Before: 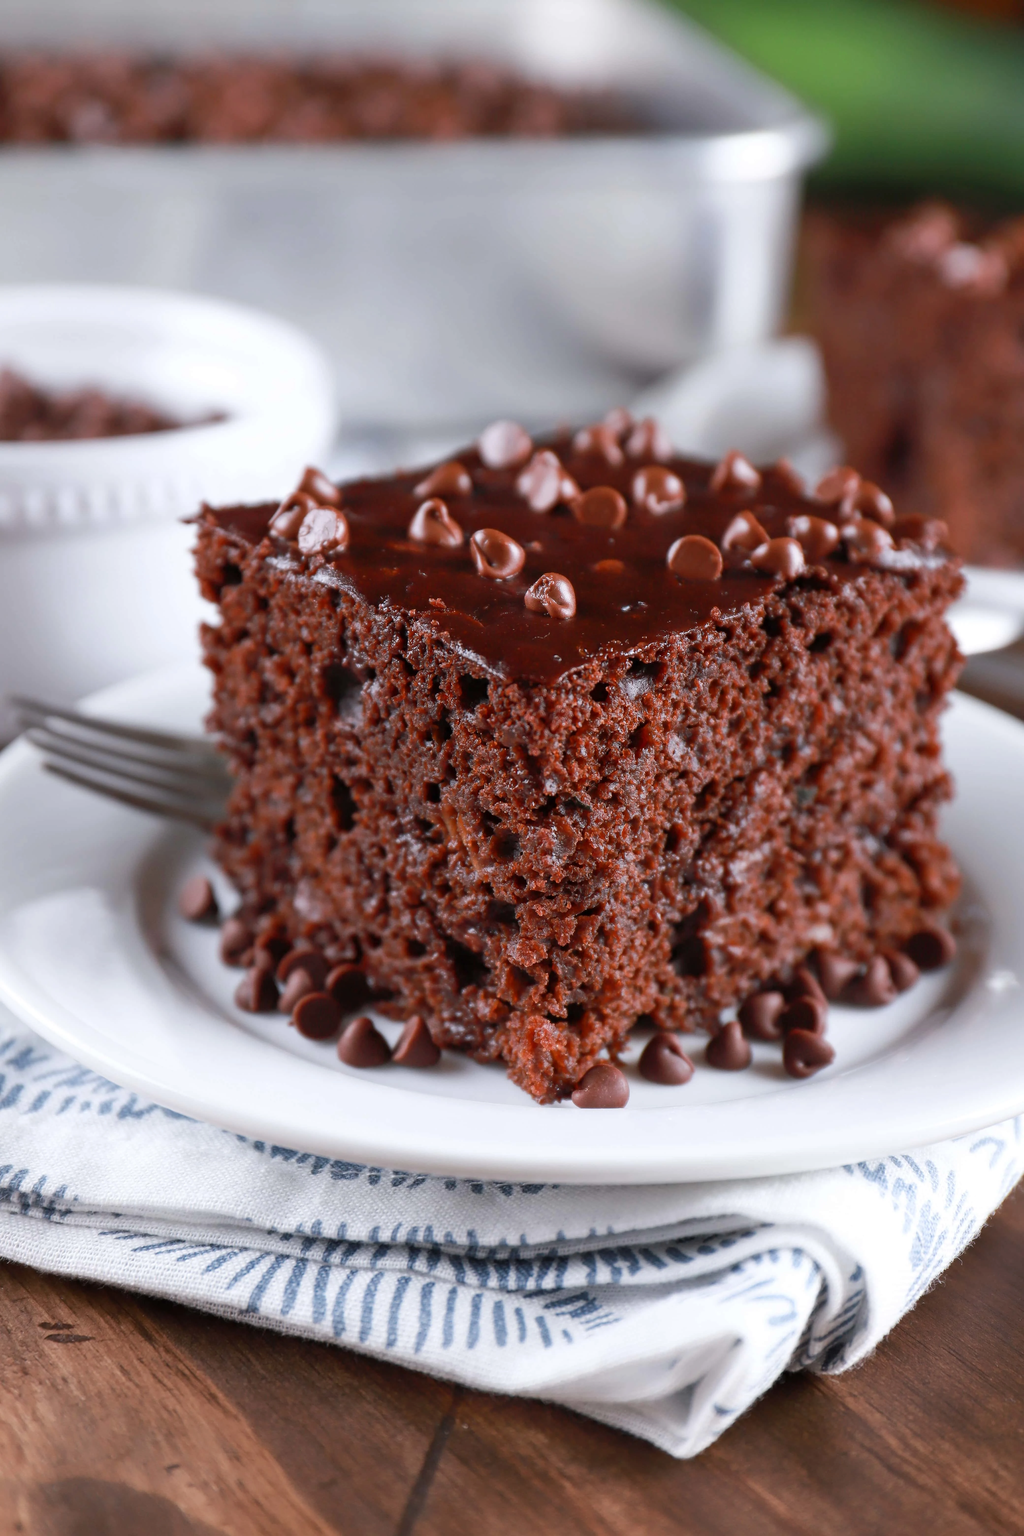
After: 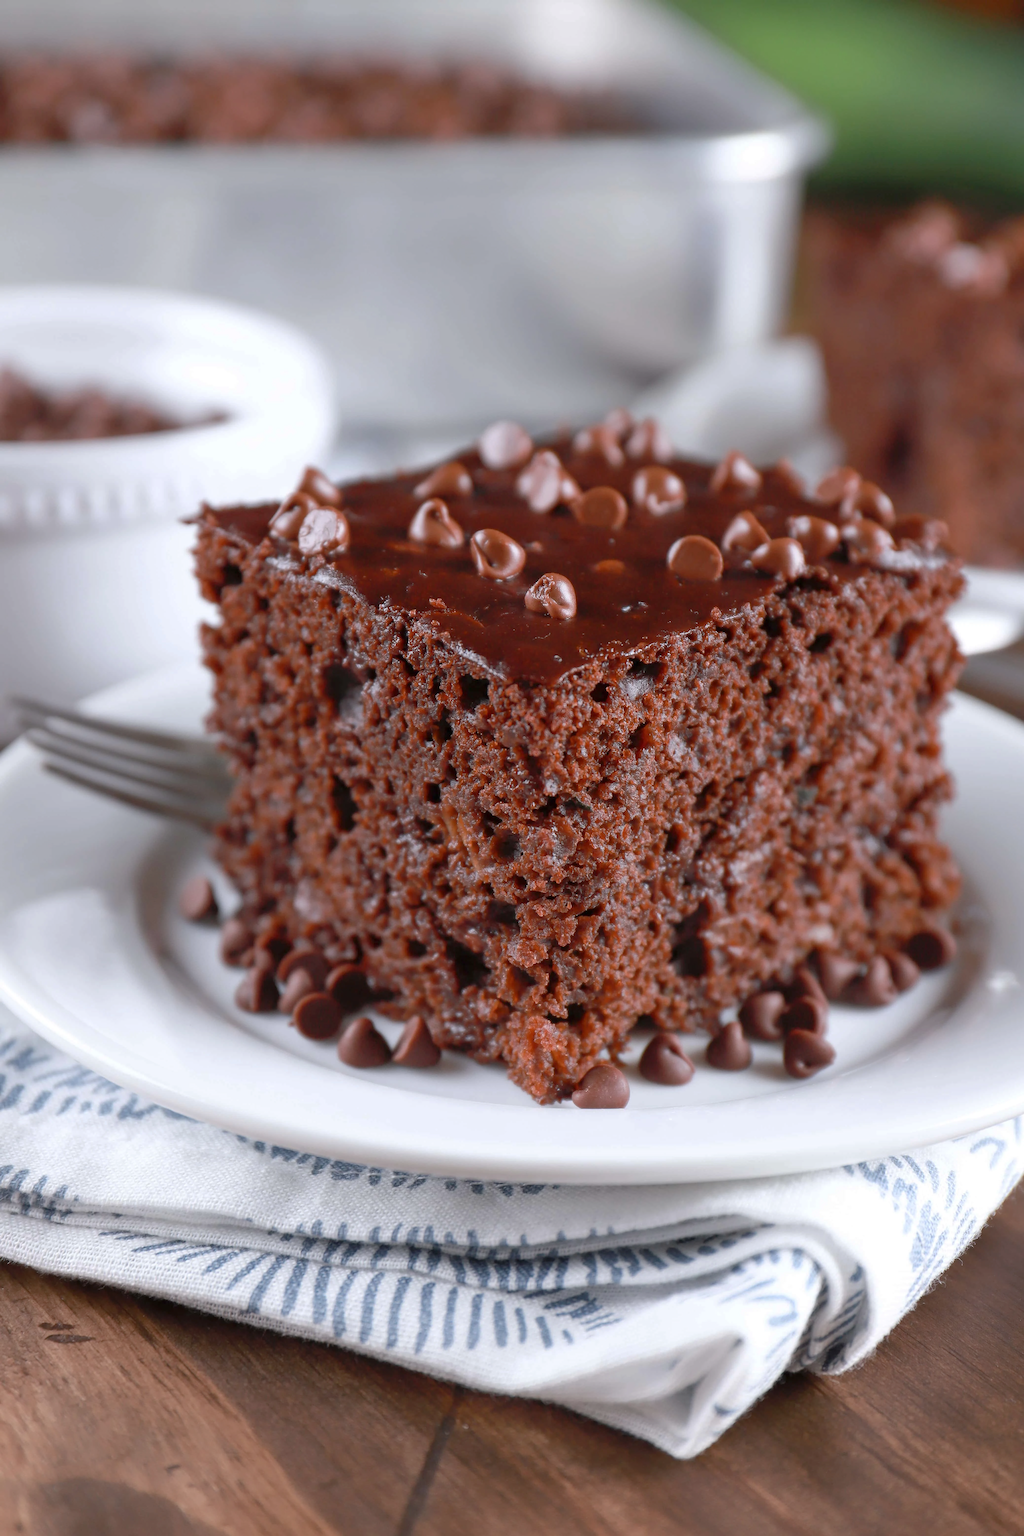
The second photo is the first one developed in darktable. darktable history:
tone curve: curves: ch0 [(0, 0) (0.045, 0.074) (0.883, 0.858) (1, 1)]; ch1 [(0, 0) (0.149, 0.074) (0.379, 0.327) (0.427, 0.401) (0.489, 0.479) (0.505, 0.515) (0.537, 0.573) (0.563, 0.599) (1, 1)]; ch2 [(0, 0) (0.307, 0.298) (0.388, 0.375) (0.443, 0.456) (0.485, 0.492) (1, 1)], preserve colors none
